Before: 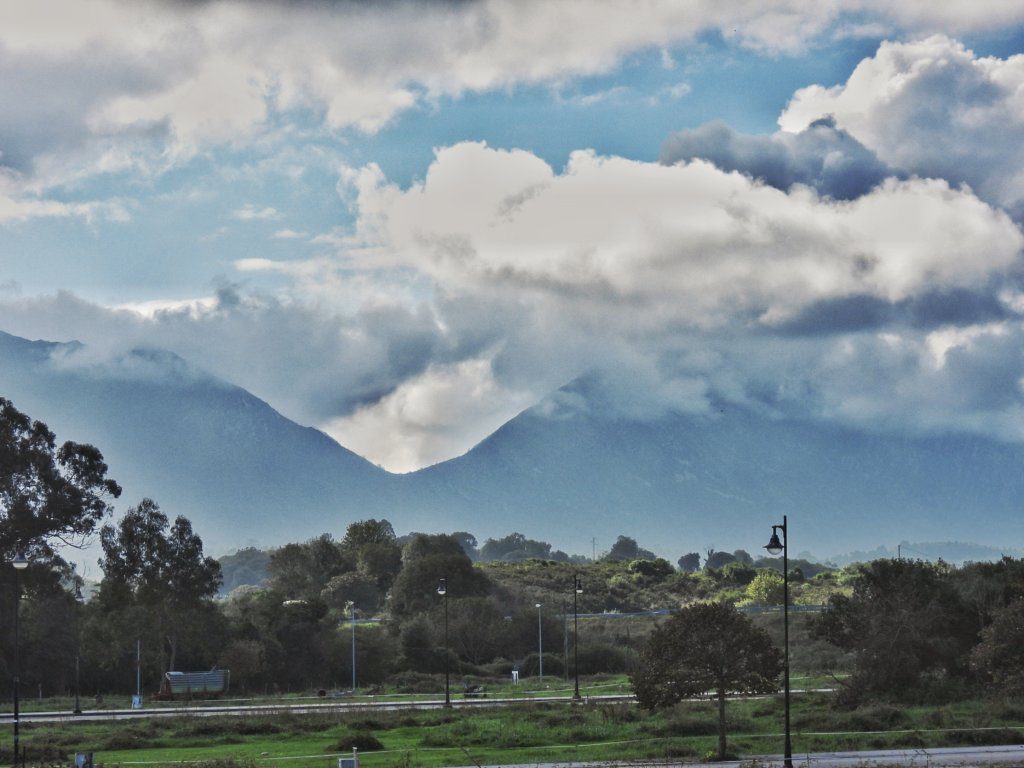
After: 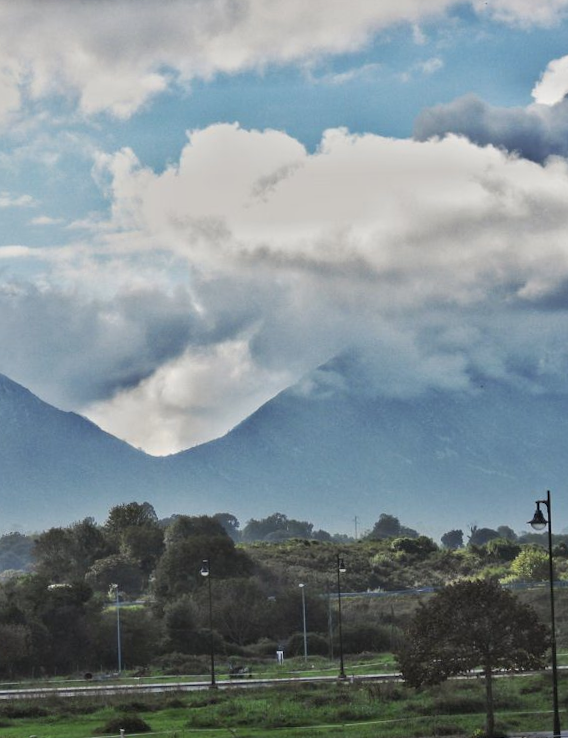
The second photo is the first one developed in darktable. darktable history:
crop and rotate: left 22.516%, right 21.234%
contrast brightness saturation: saturation -0.04
exposure: compensate highlight preservation false
rotate and perspective: rotation -1.32°, lens shift (horizontal) -0.031, crop left 0.015, crop right 0.985, crop top 0.047, crop bottom 0.982
